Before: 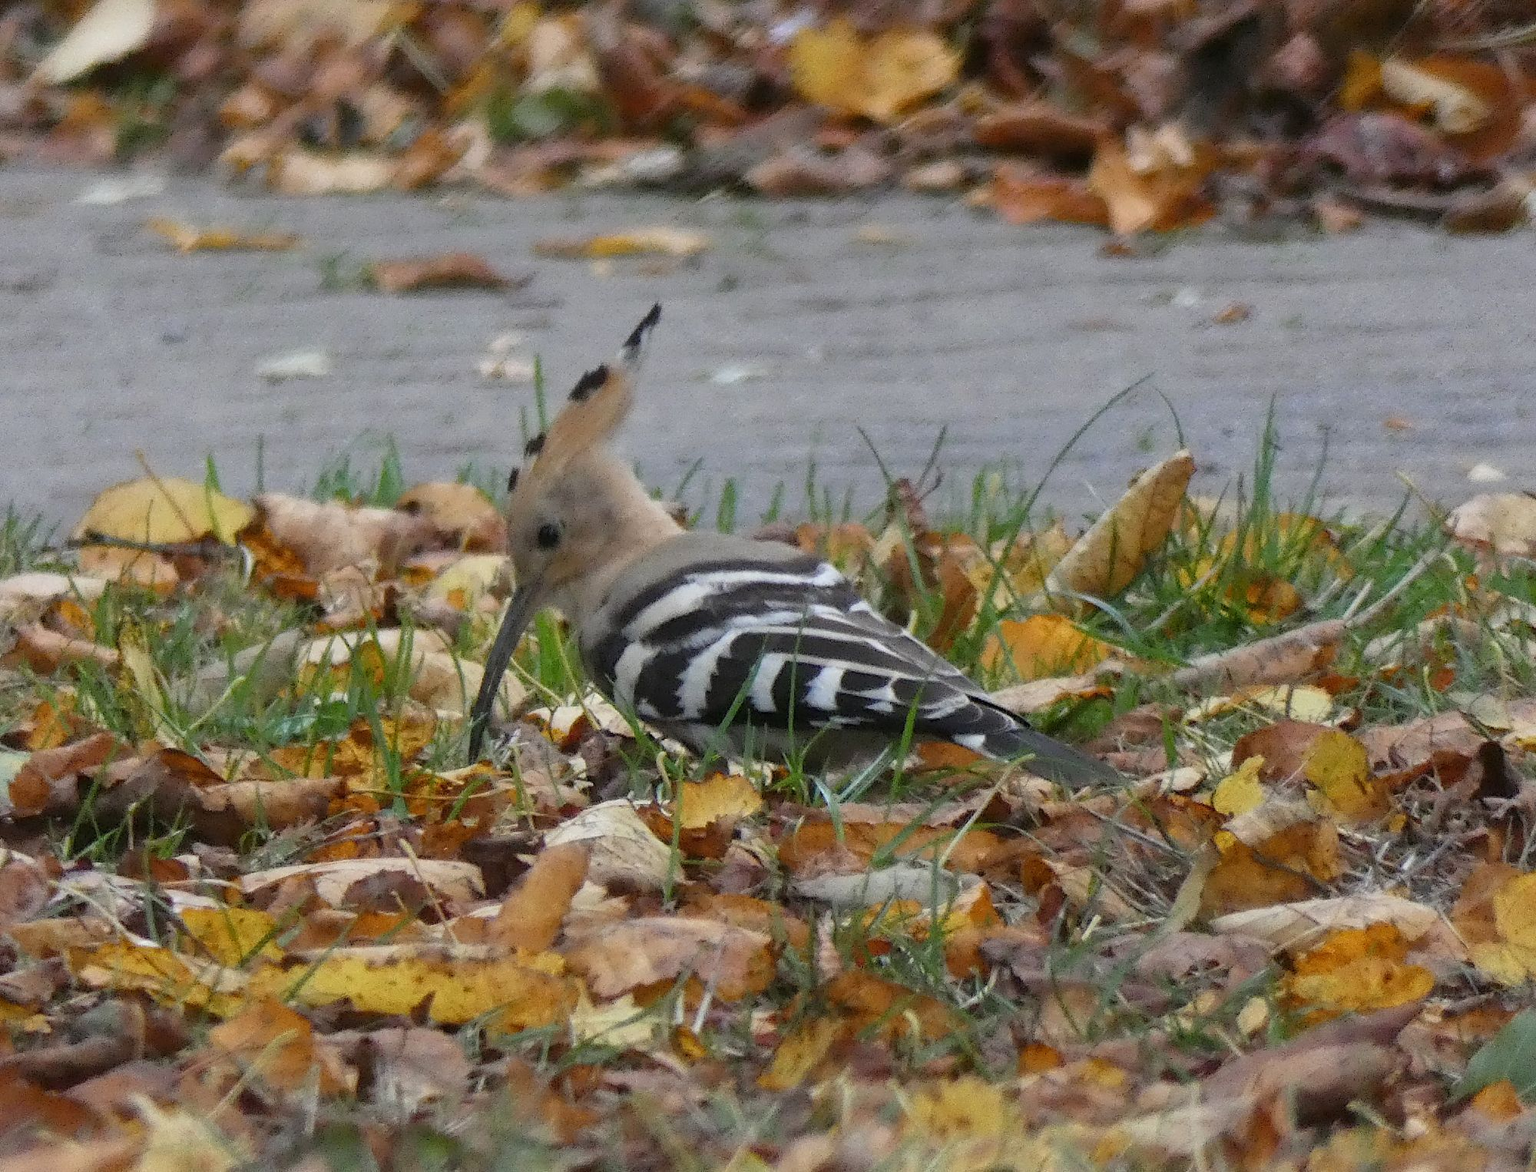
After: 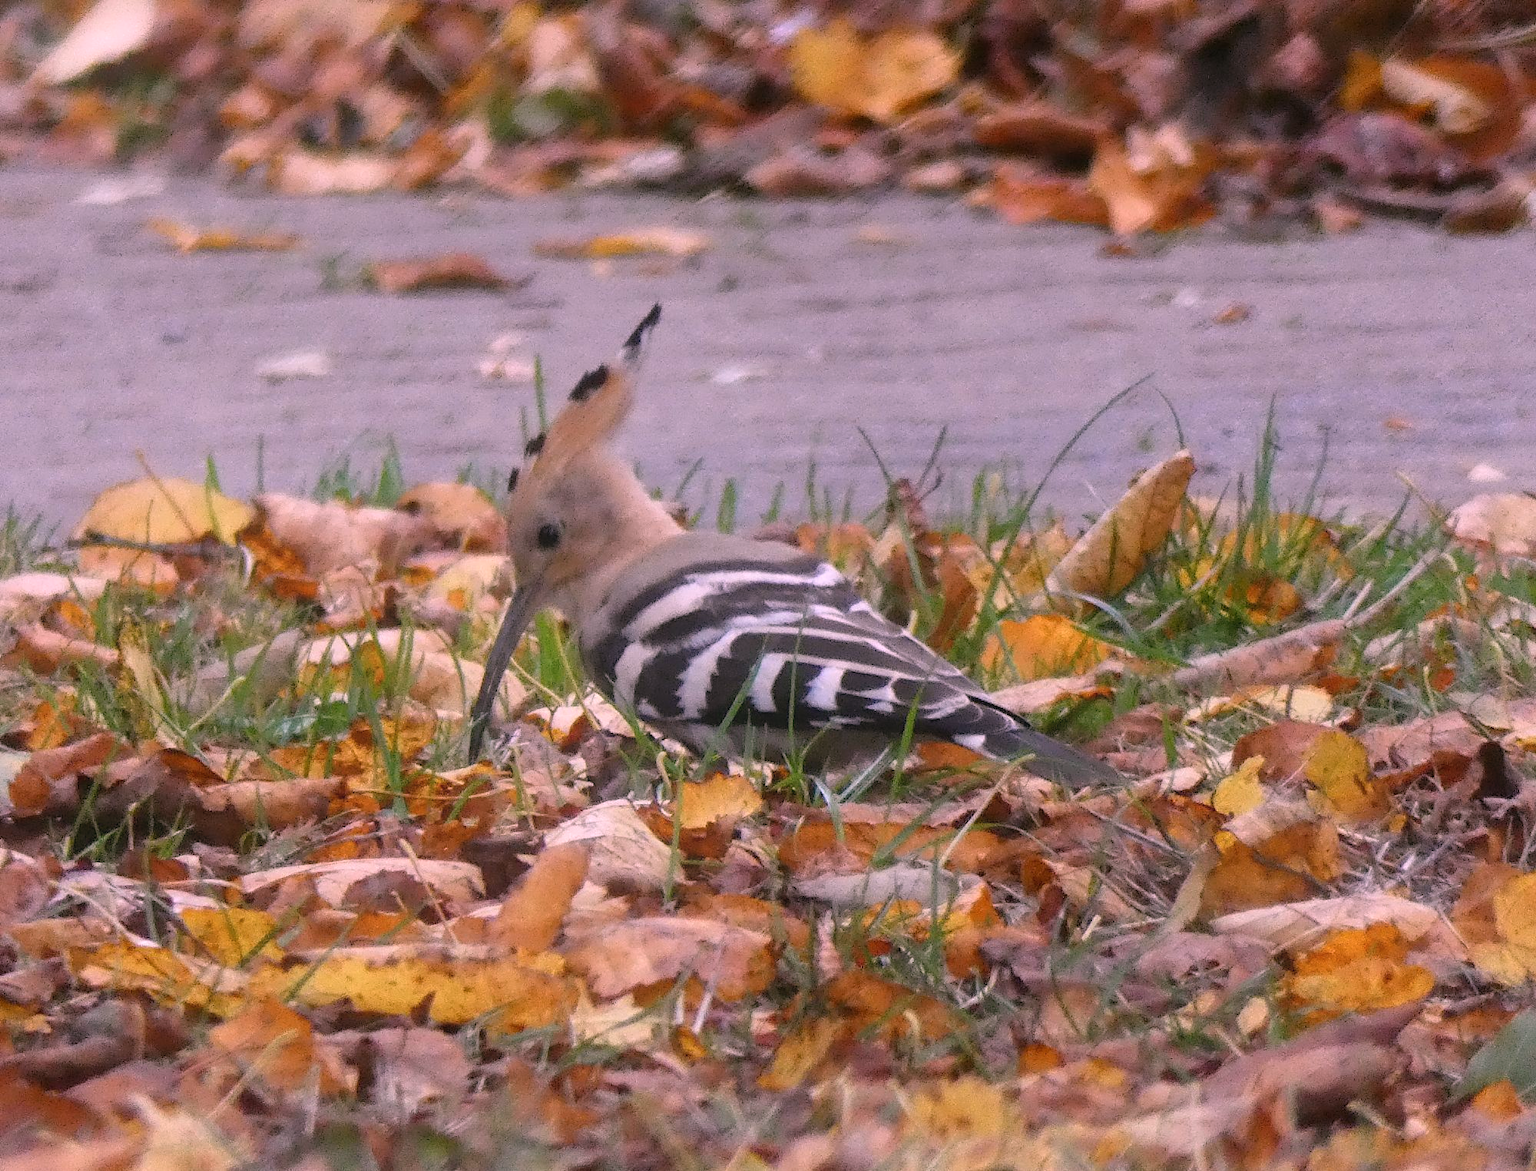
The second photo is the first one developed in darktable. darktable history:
white balance: red 1.188, blue 1.11
rotate and perspective: crop left 0, crop top 0
bloom: on, module defaults
